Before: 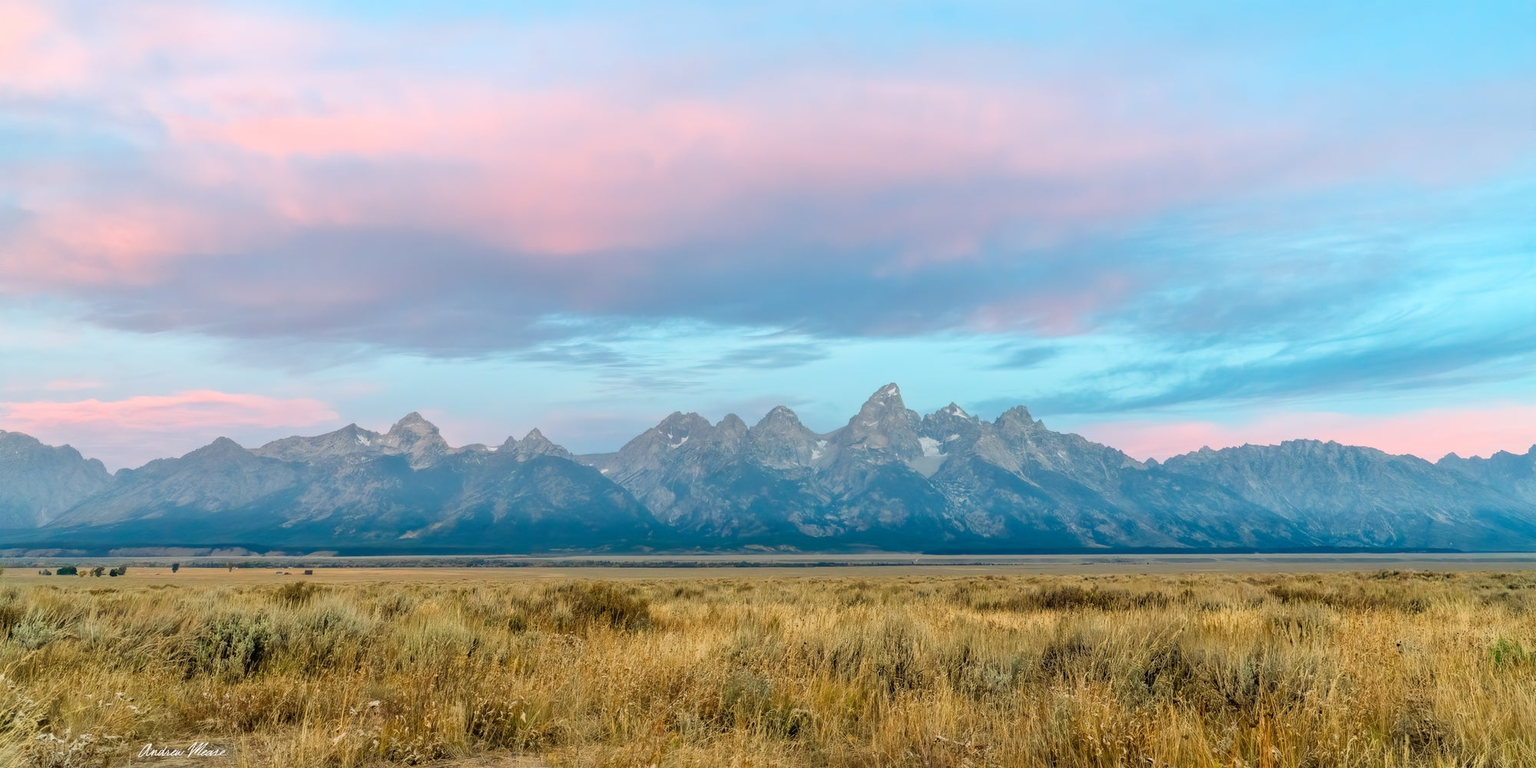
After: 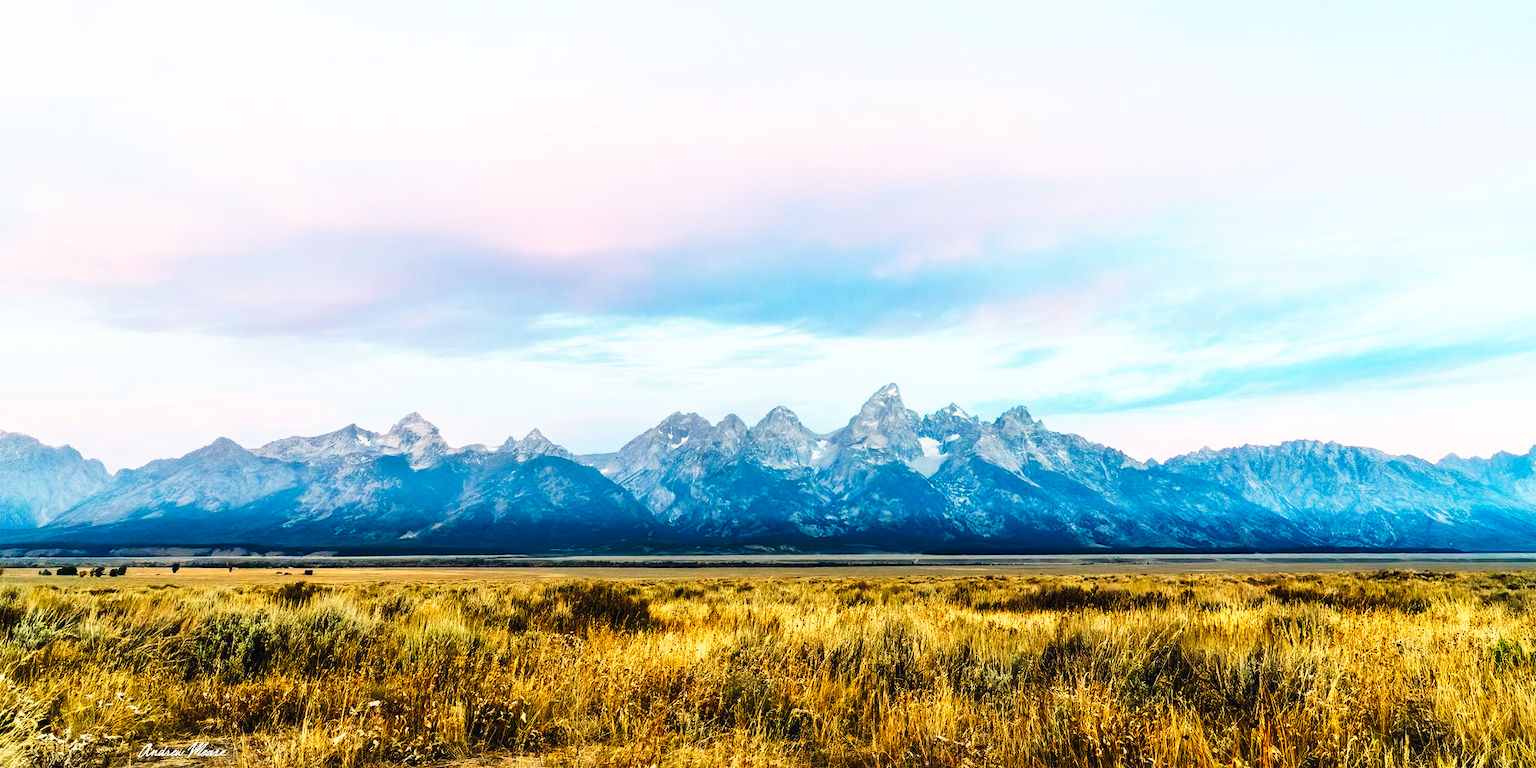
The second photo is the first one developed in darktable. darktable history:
tone equalizer: -8 EV -0.75 EV, -7 EV -0.7 EV, -6 EV -0.6 EV, -5 EV -0.4 EV, -3 EV 0.4 EV, -2 EV 0.6 EV, -1 EV 0.7 EV, +0 EV 0.75 EV, edges refinement/feathering 500, mask exposure compensation -1.57 EV, preserve details no
tone curve: curves: ch0 [(0, 0) (0.003, 0.003) (0.011, 0.006) (0.025, 0.01) (0.044, 0.016) (0.069, 0.02) (0.1, 0.025) (0.136, 0.034) (0.177, 0.051) (0.224, 0.08) (0.277, 0.131) (0.335, 0.209) (0.399, 0.328) (0.468, 0.47) (0.543, 0.629) (0.623, 0.788) (0.709, 0.903) (0.801, 0.965) (0.898, 0.989) (1, 1)], preserve colors none
exposure: black level correction -0.015, exposure -0.5 EV, compensate highlight preservation false
